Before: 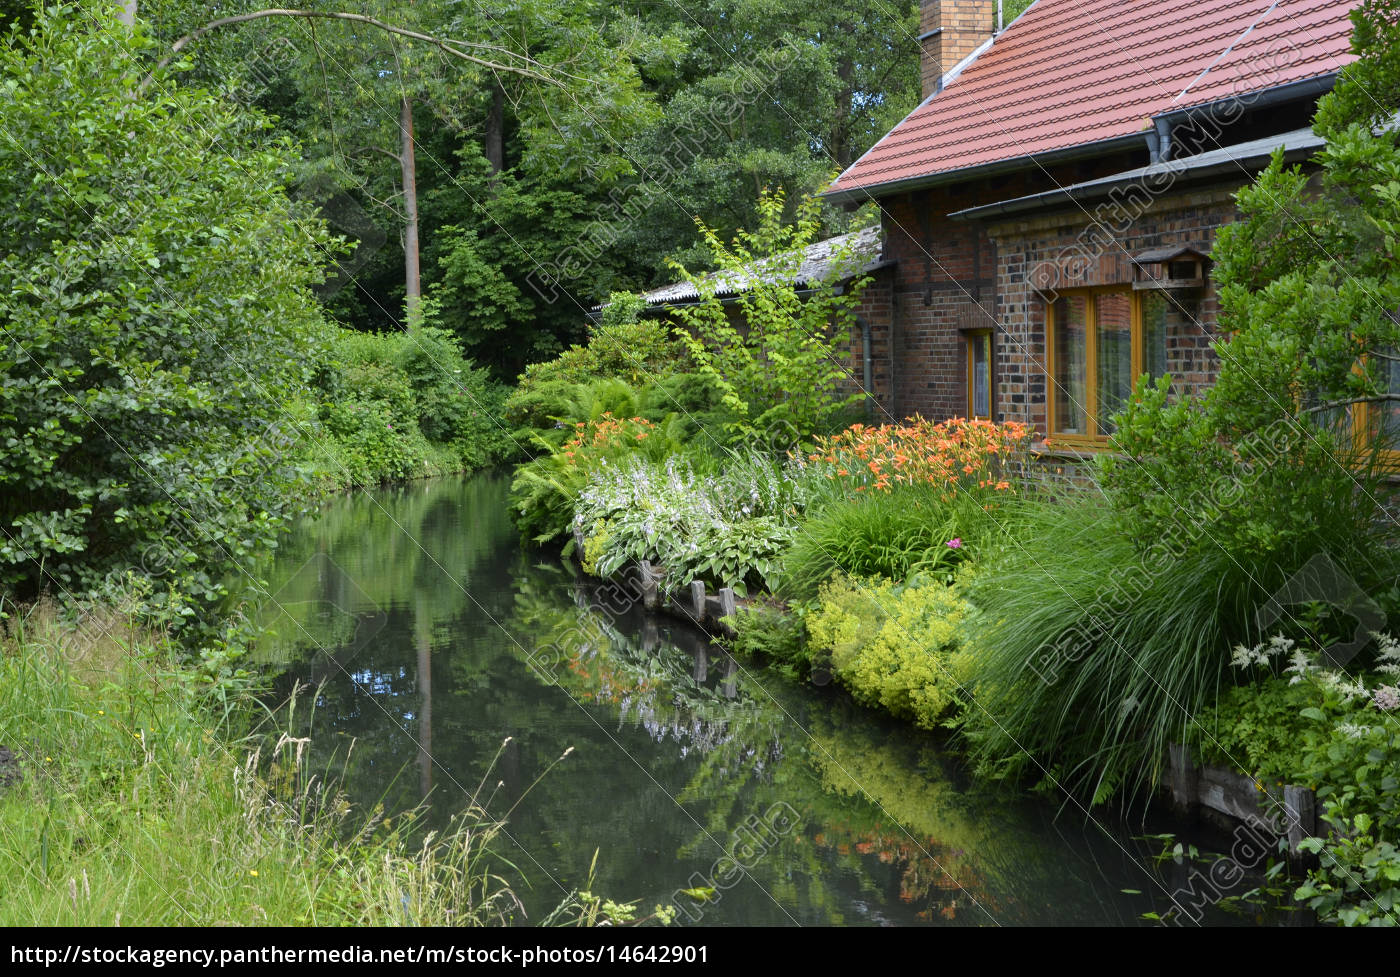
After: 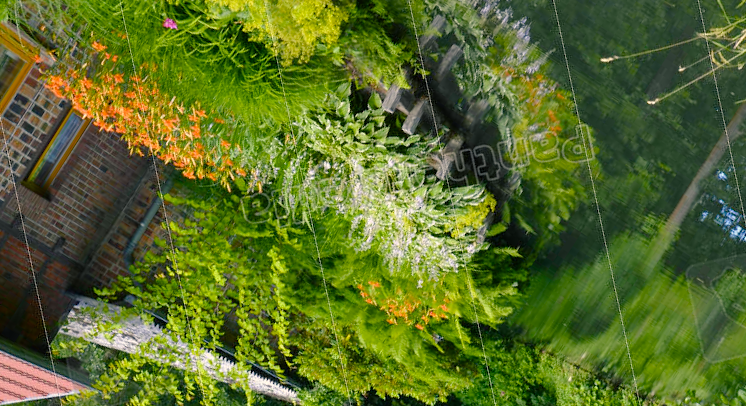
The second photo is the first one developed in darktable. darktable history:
crop and rotate: angle 147.05°, left 9.116%, top 15.604%, right 4.535%, bottom 17.112%
shadows and highlights: radius 263.24, soften with gaussian
color balance rgb: shadows lift › chroma 2.011%, shadows lift › hue 215.13°, power › hue 329.13°, highlights gain › chroma 2.942%, highlights gain › hue 62.65°, perceptual saturation grading › global saturation 34.986%, perceptual saturation grading › highlights -25.366%, perceptual saturation grading › shadows 49.785%
